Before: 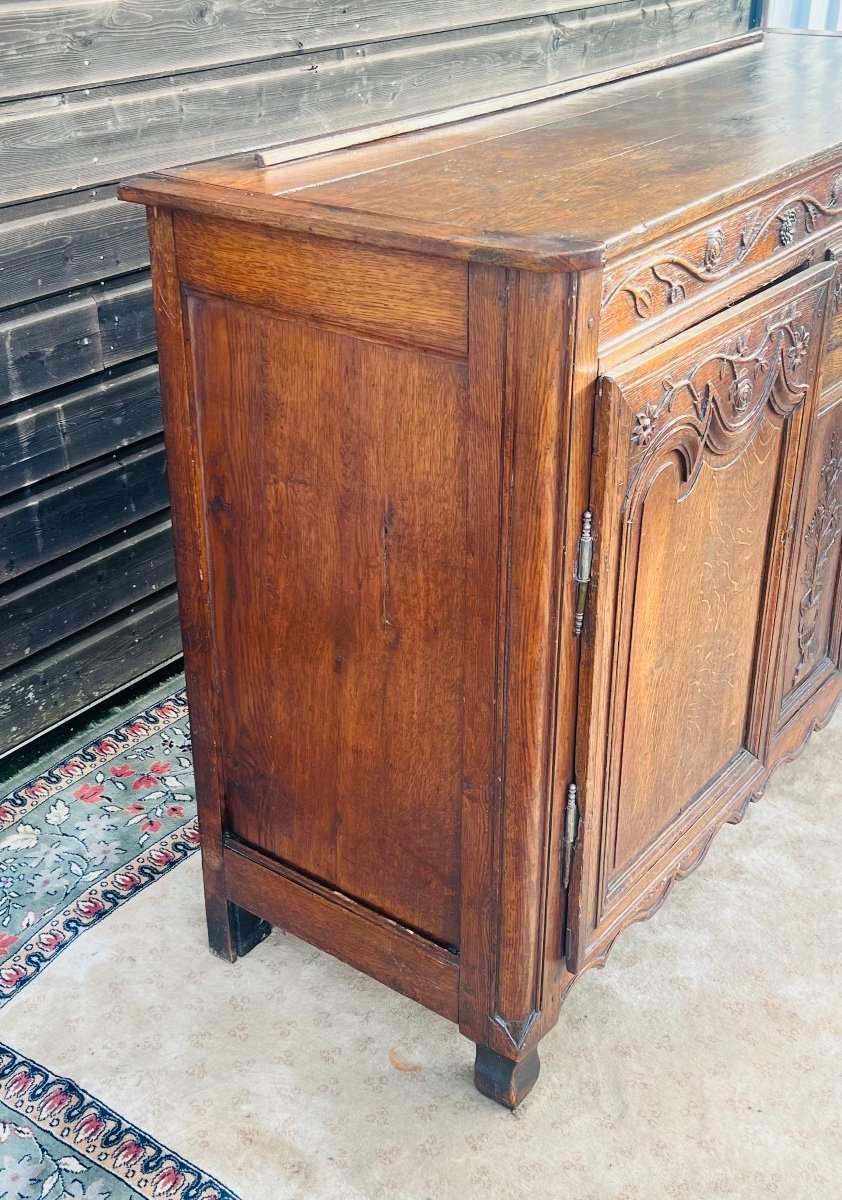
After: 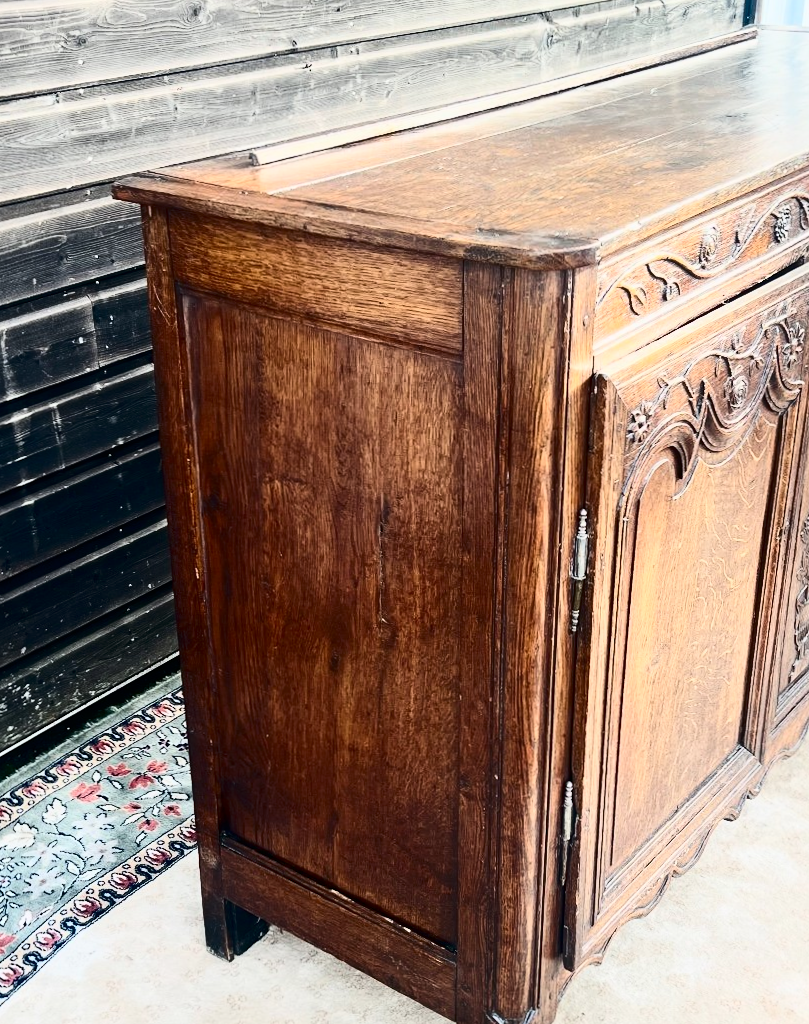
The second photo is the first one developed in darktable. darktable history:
exposure: exposure -0.151 EV, compensate highlight preservation false
crop and rotate: angle 0.2°, left 0.275%, right 3.127%, bottom 14.18%
contrast brightness saturation: contrast 0.5, saturation -0.1
